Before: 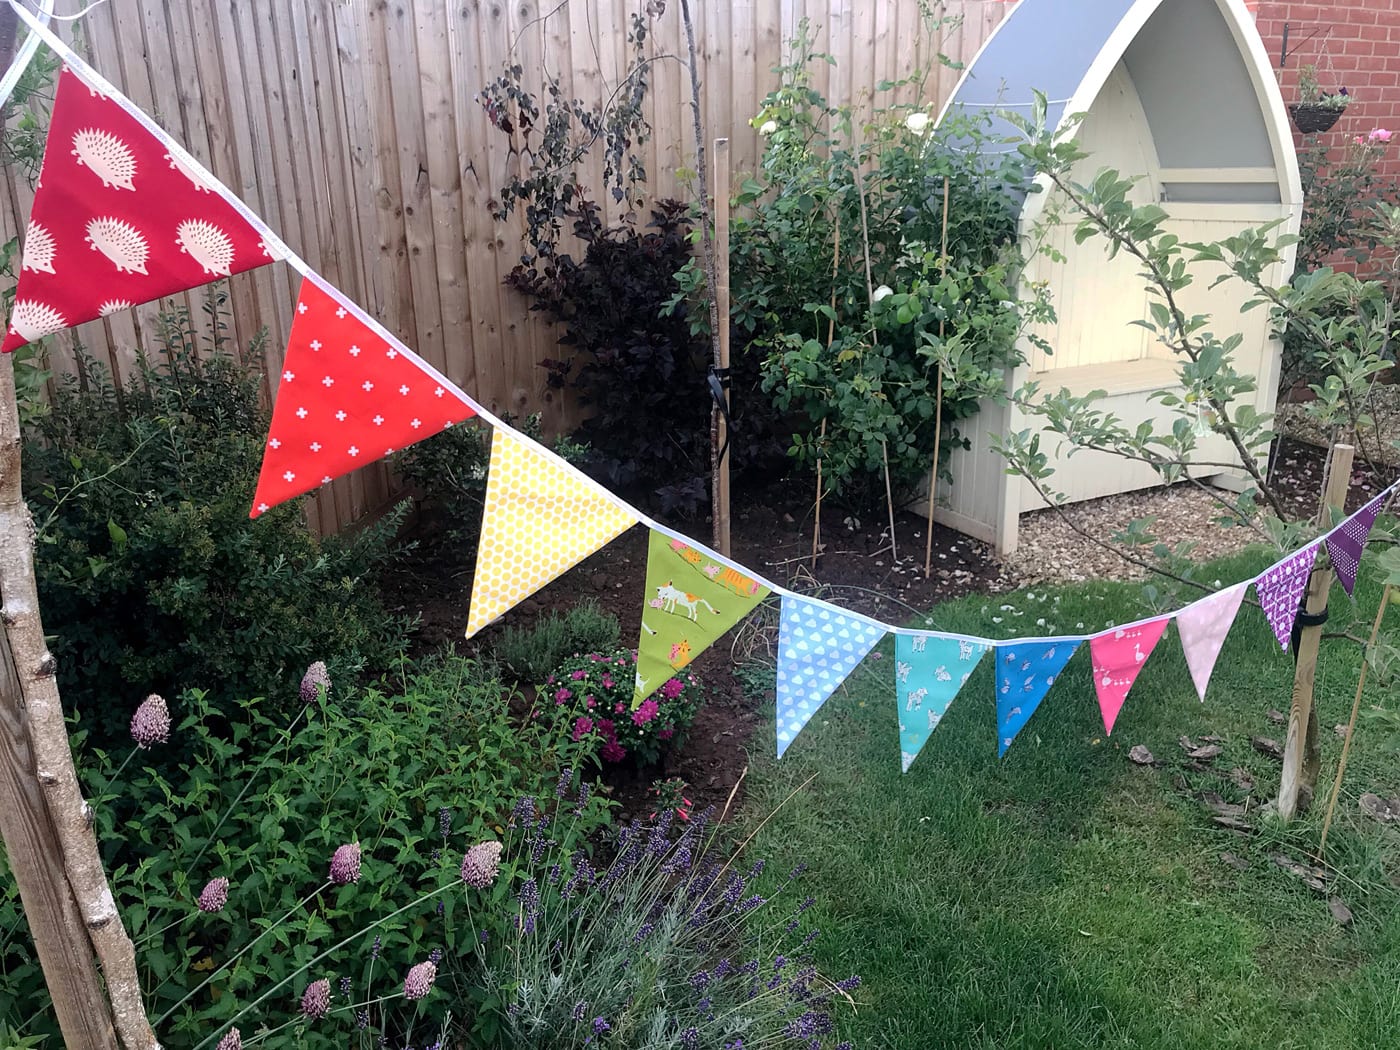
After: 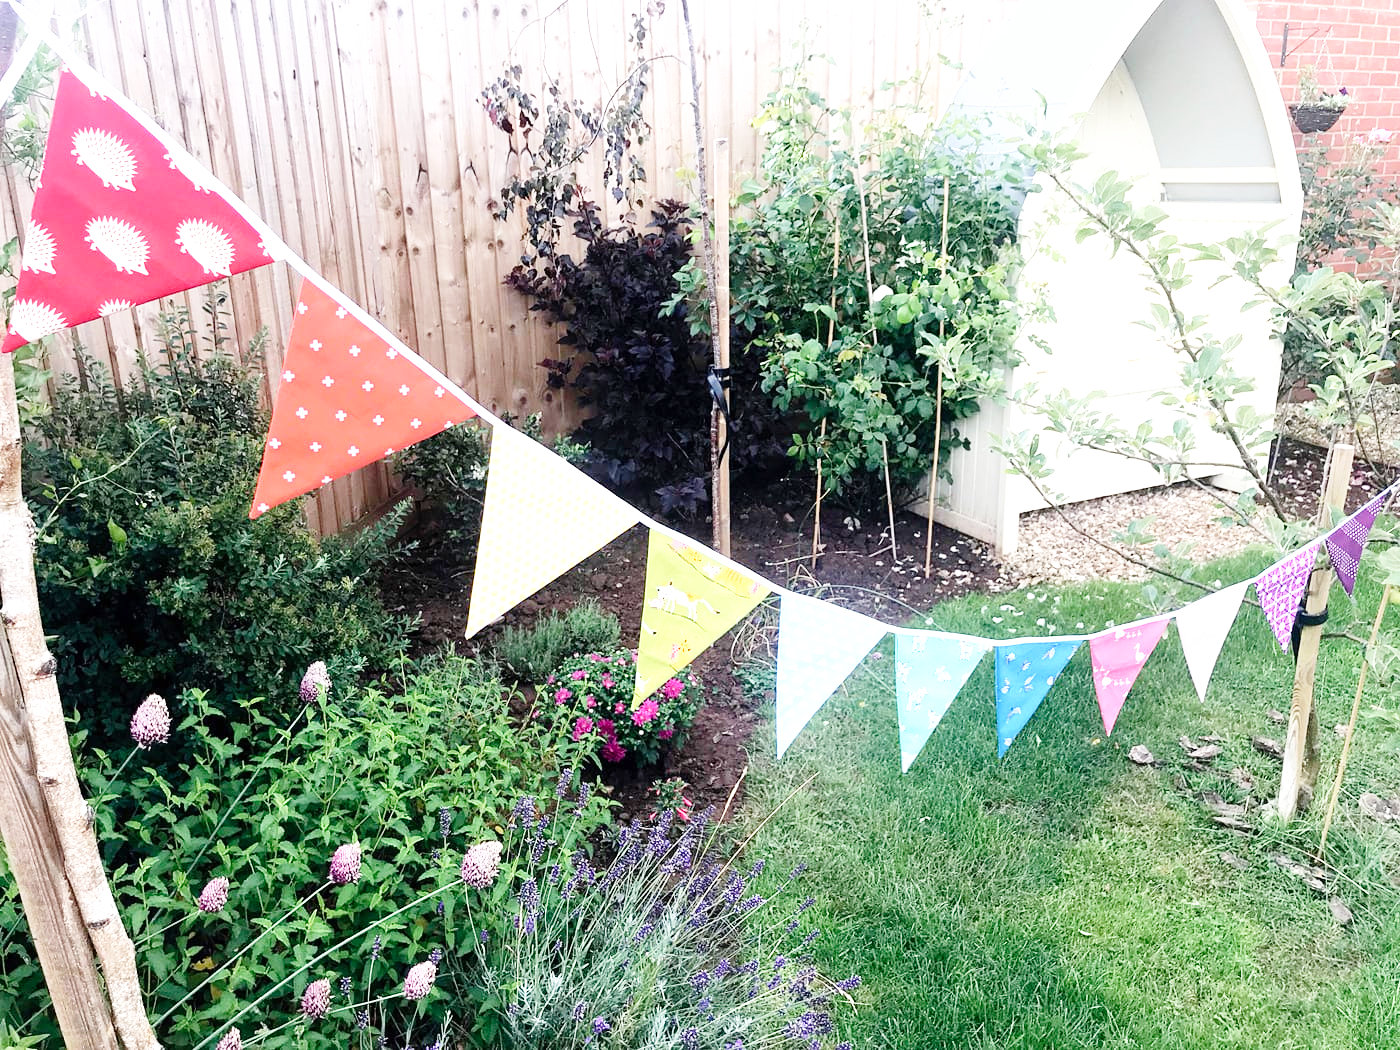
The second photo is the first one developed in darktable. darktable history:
exposure: exposure 0.95 EV, compensate highlight preservation false
base curve: curves: ch0 [(0, 0) (0.008, 0.007) (0.022, 0.029) (0.048, 0.089) (0.092, 0.197) (0.191, 0.399) (0.275, 0.534) (0.357, 0.65) (0.477, 0.78) (0.542, 0.833) (0.799, 0.973) (1, 1)], preserve colors none
